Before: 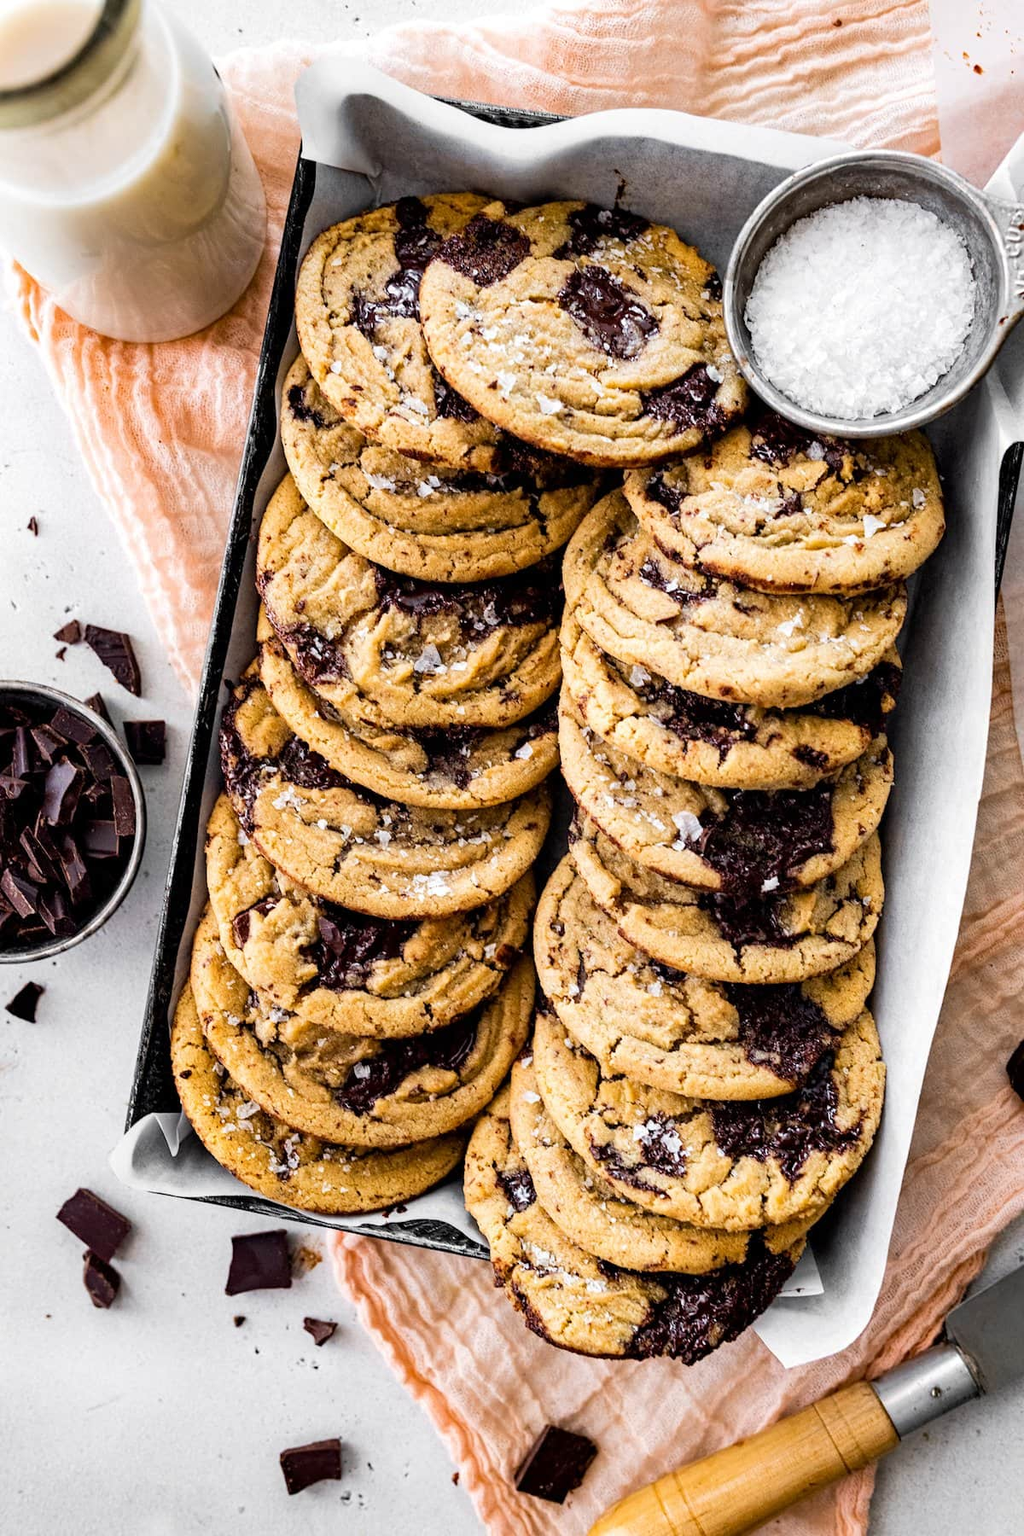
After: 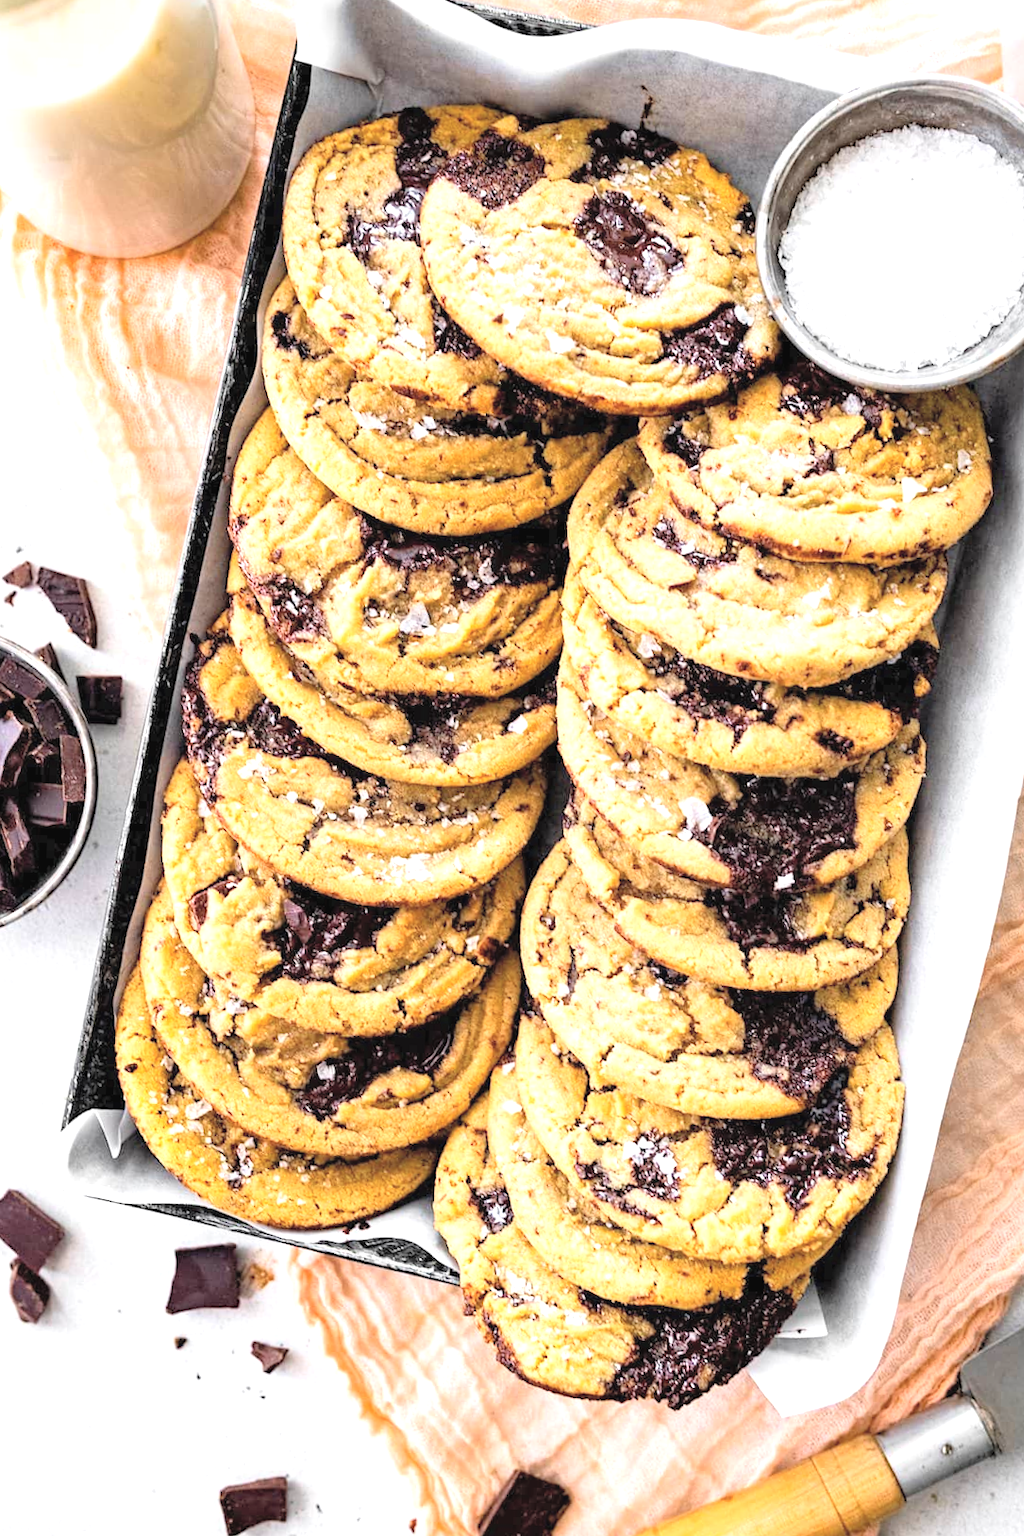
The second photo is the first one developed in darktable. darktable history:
exposure: black level correction 0, exposure 0.697 EV, compensate exposure bias true, compensate highlight preservation false
crop and rotate: angle -2.09°, left 3.105%, top 3.913%, right 1.435%, bottom 0.741%
contrast brightness saturation: brightness 0.289
